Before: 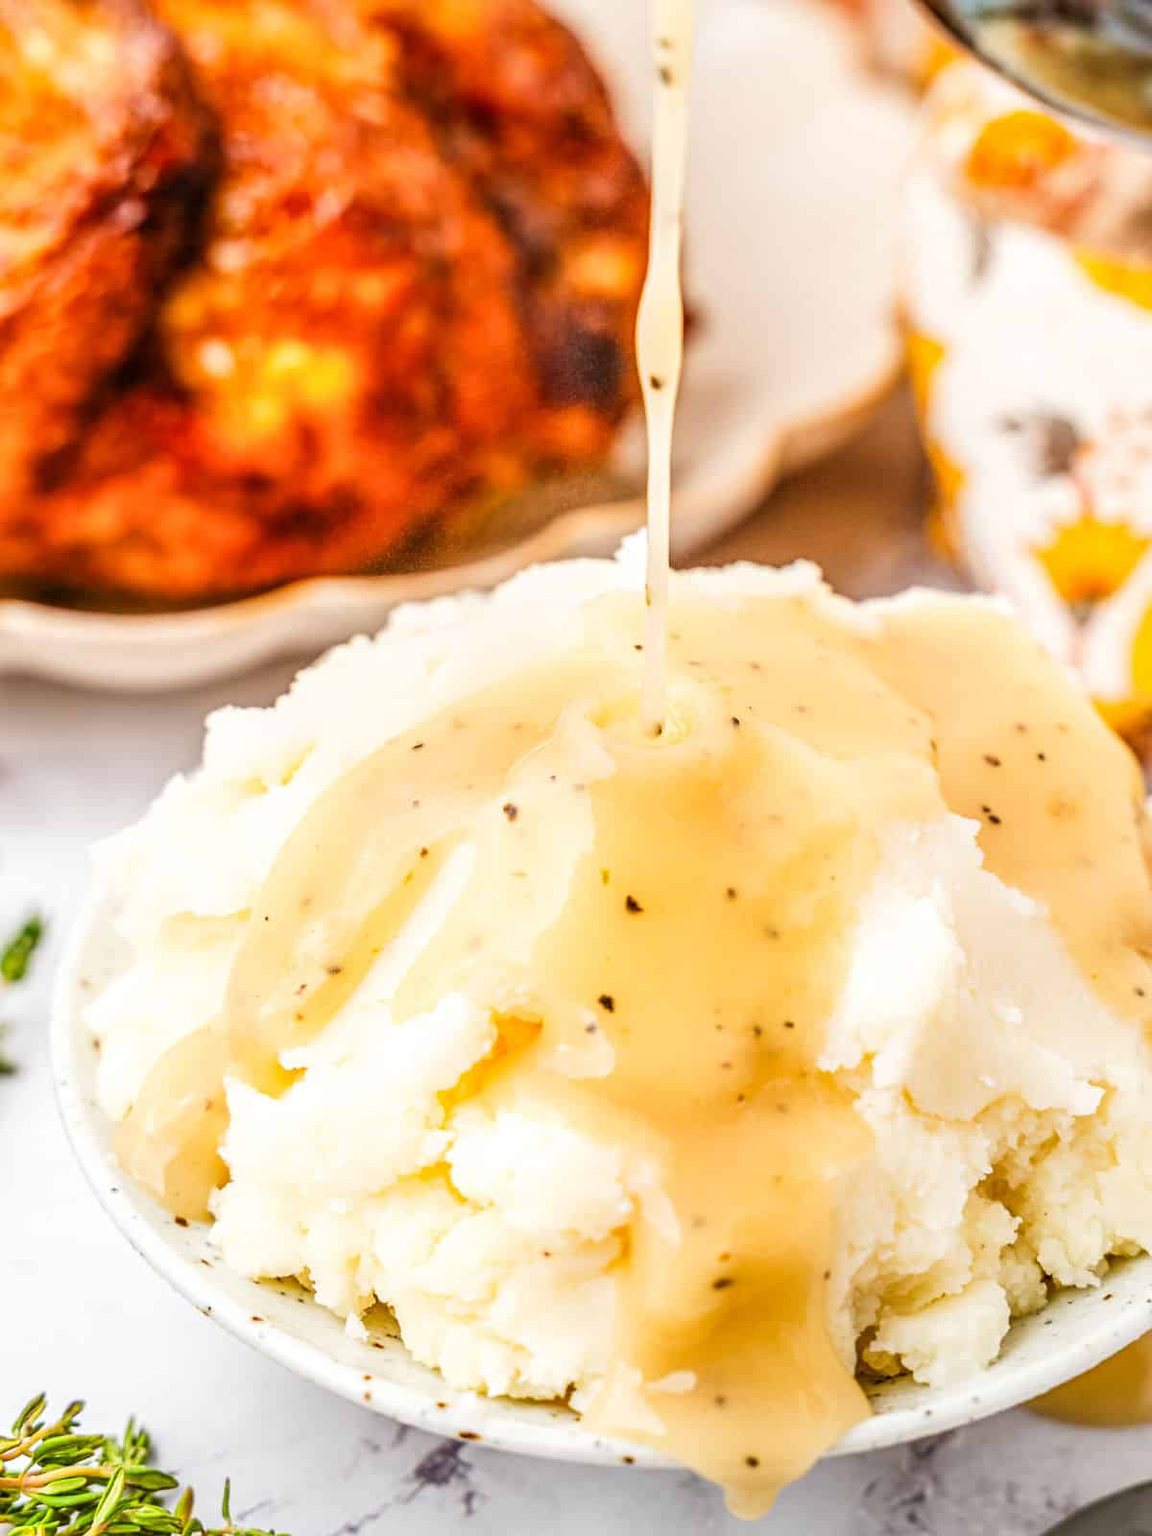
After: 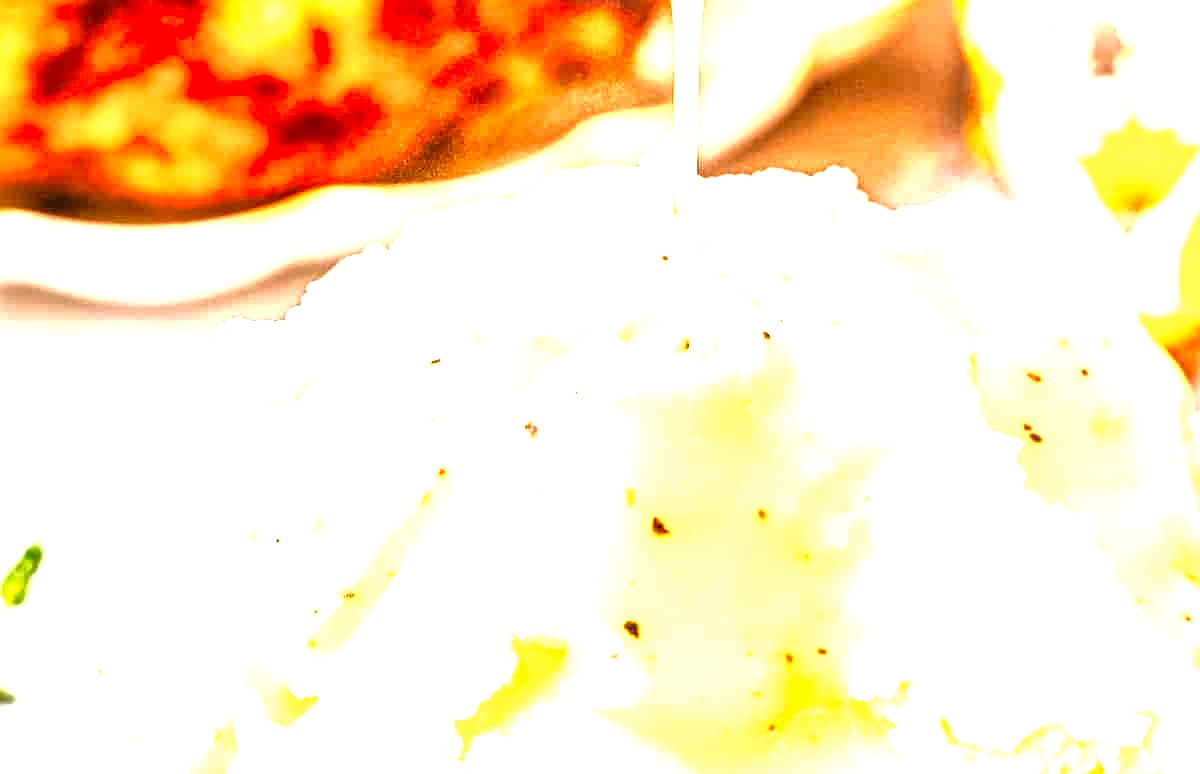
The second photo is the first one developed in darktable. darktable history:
crop and rotate: top 26.056%, bottom 25.543%
exposure: black level correction 0.001, exposure 1.719 EV, compensate exposure bias true, compensate highlight preservation false
vibrance: on, module defaults
velvia: on, module defaults
sharpen: radius 0.969, amount 0.604
local contrast: mode bilateral grid, contrast 20, coarseness 19, detail 163%, midtone range 0.2
